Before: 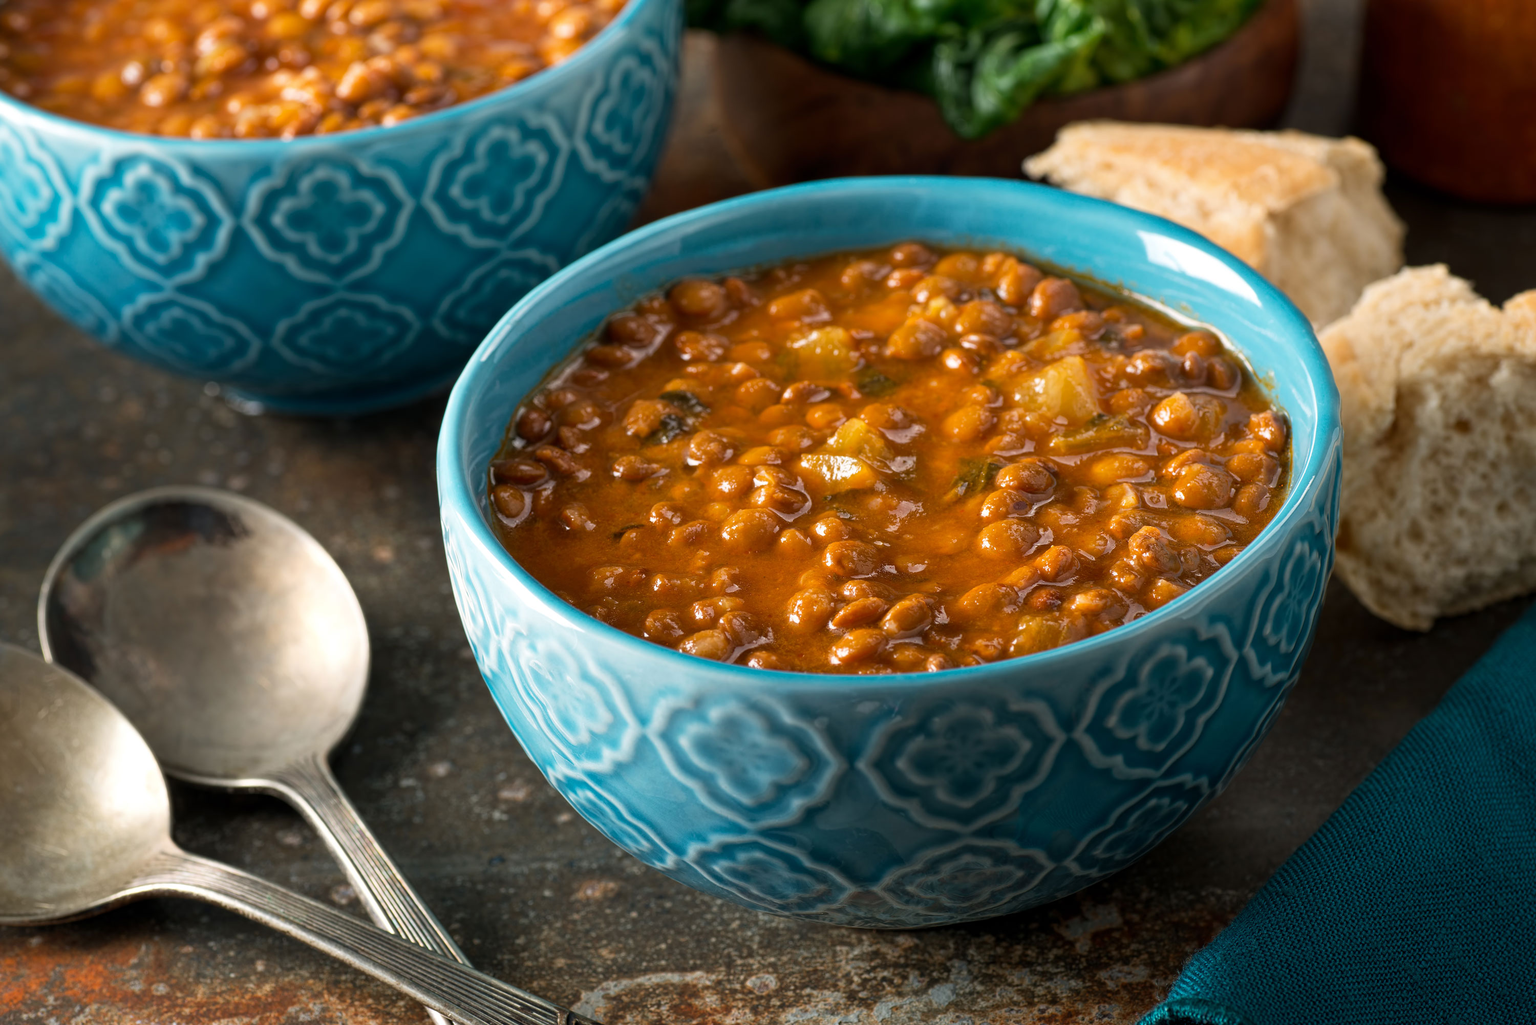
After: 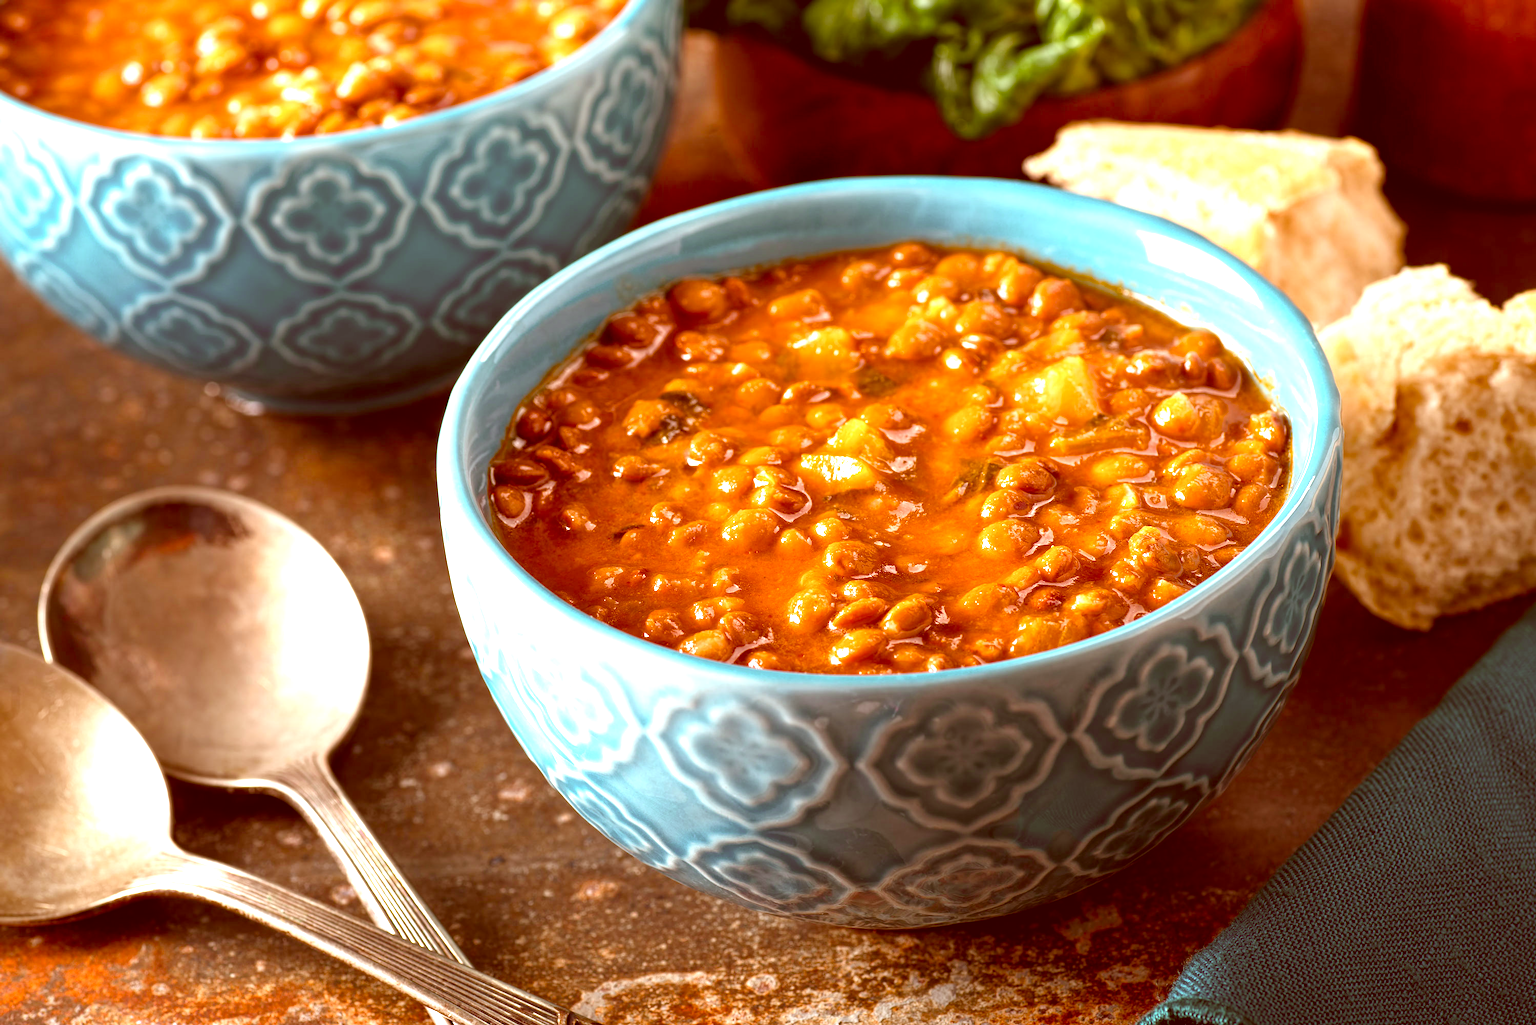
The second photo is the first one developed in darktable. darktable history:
color correction: highlights a* 9.27, highlights b* 8.48, shadows a* 39.62, shadows b* 39.92, saturation 0.81
color balance rgb: linear chroma grading › global chroma 9.013%, perceptual saturation grading › global saturation 34.739%, perceptual saturation grading › highlights -29.987%, perceptual saturation grading › shadows 36.019%
exposure: black level correction 0, exposure 1.2 EV, compensate highlight preservation false
